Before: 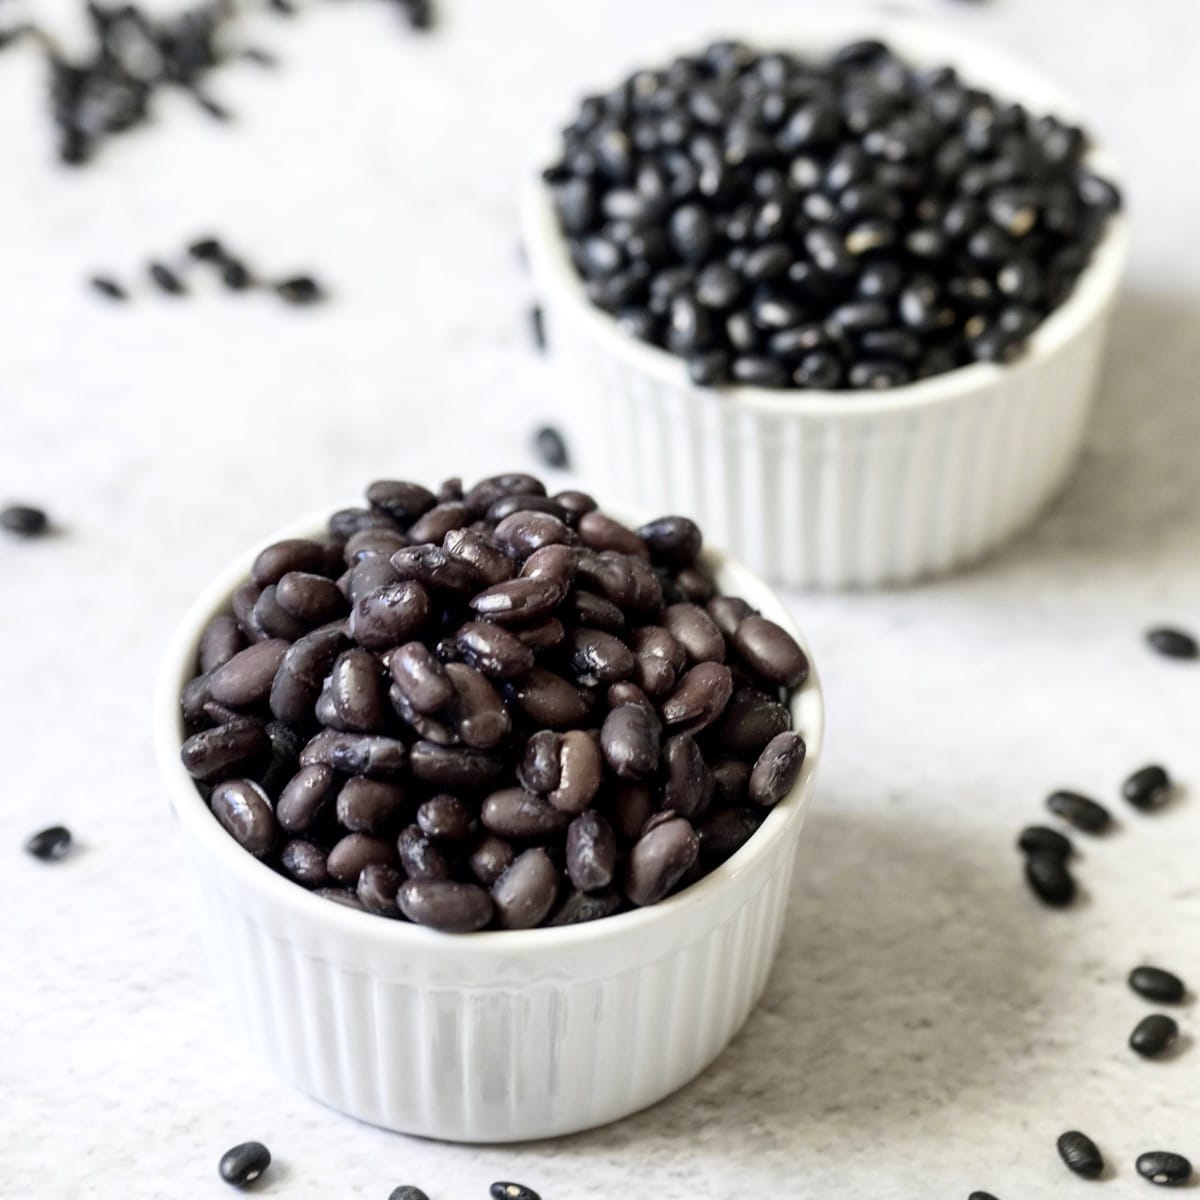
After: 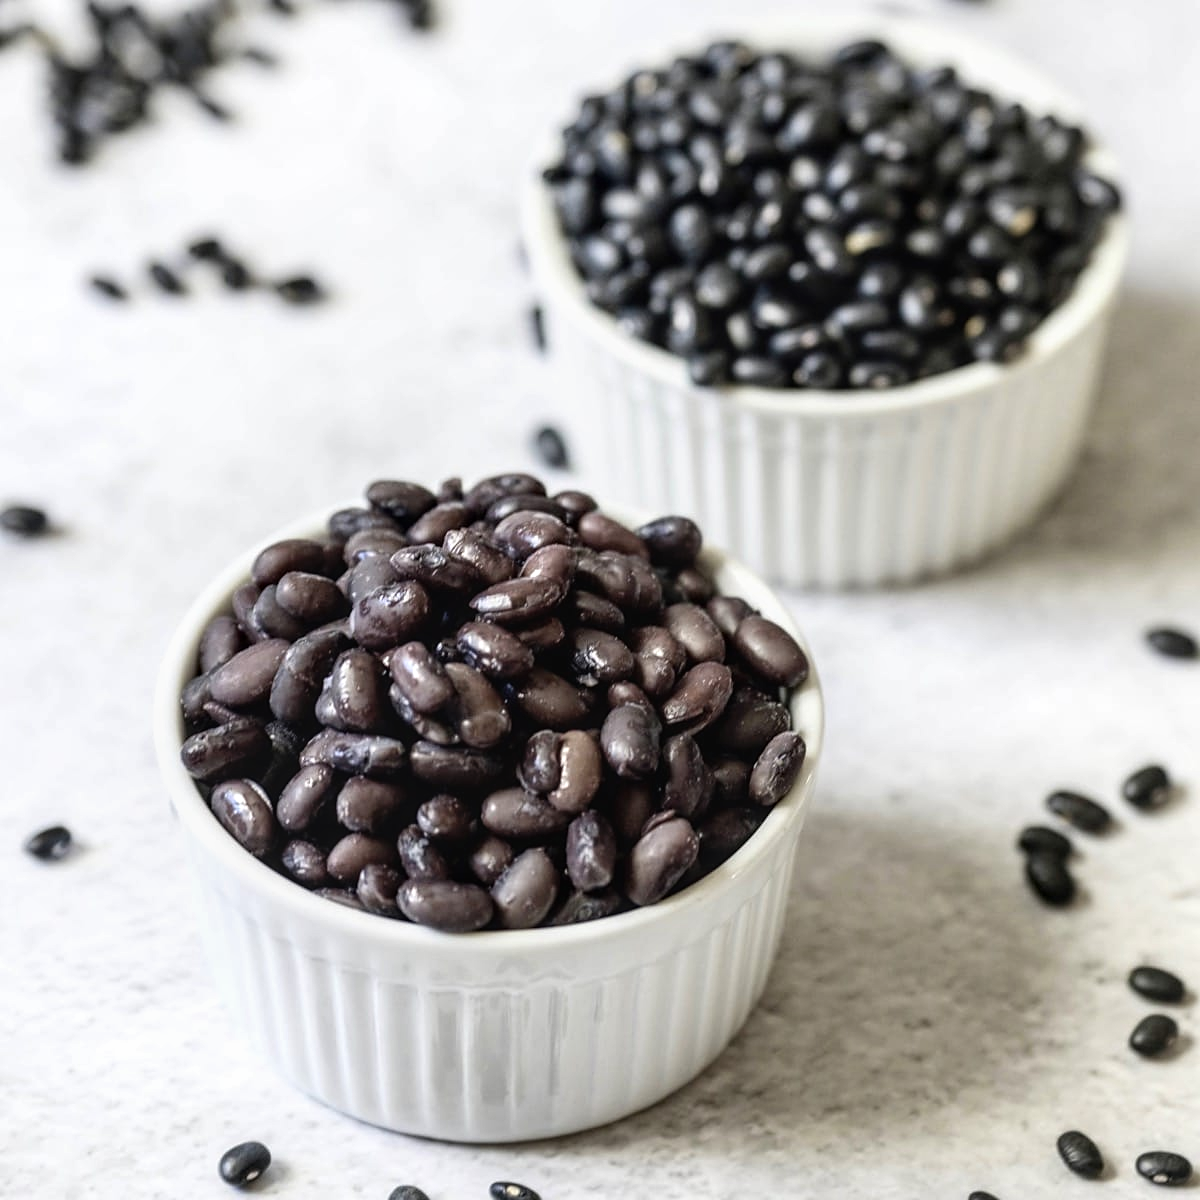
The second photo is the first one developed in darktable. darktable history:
local contrast: on, module defaults
sharpen: amount 0.2
